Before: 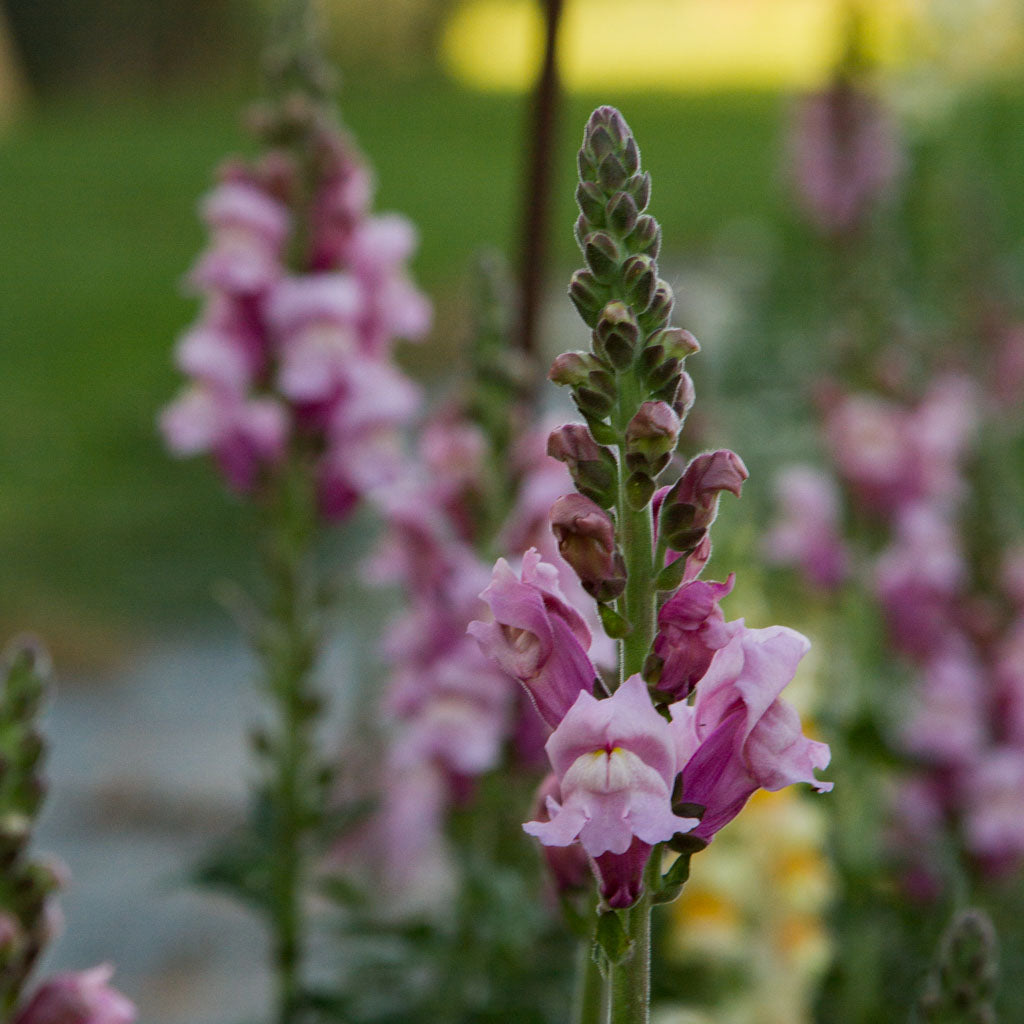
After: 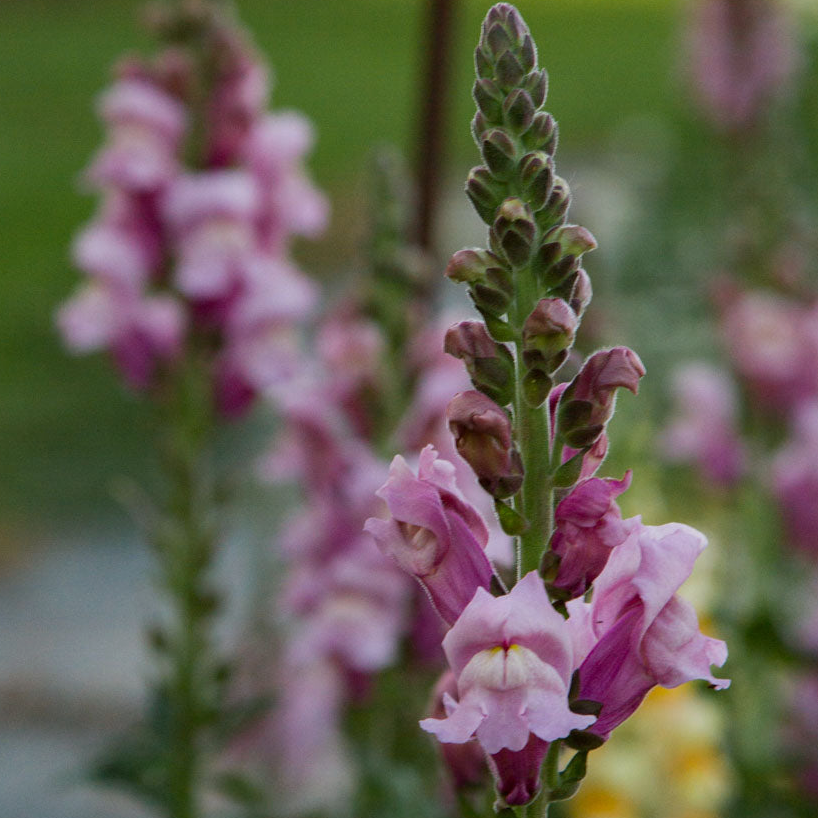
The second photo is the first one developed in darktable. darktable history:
tone equalizer: on, module defaults
crop and rotate: left 10.071%, top 10.071%, right 10.02%, bottom 10.02%
